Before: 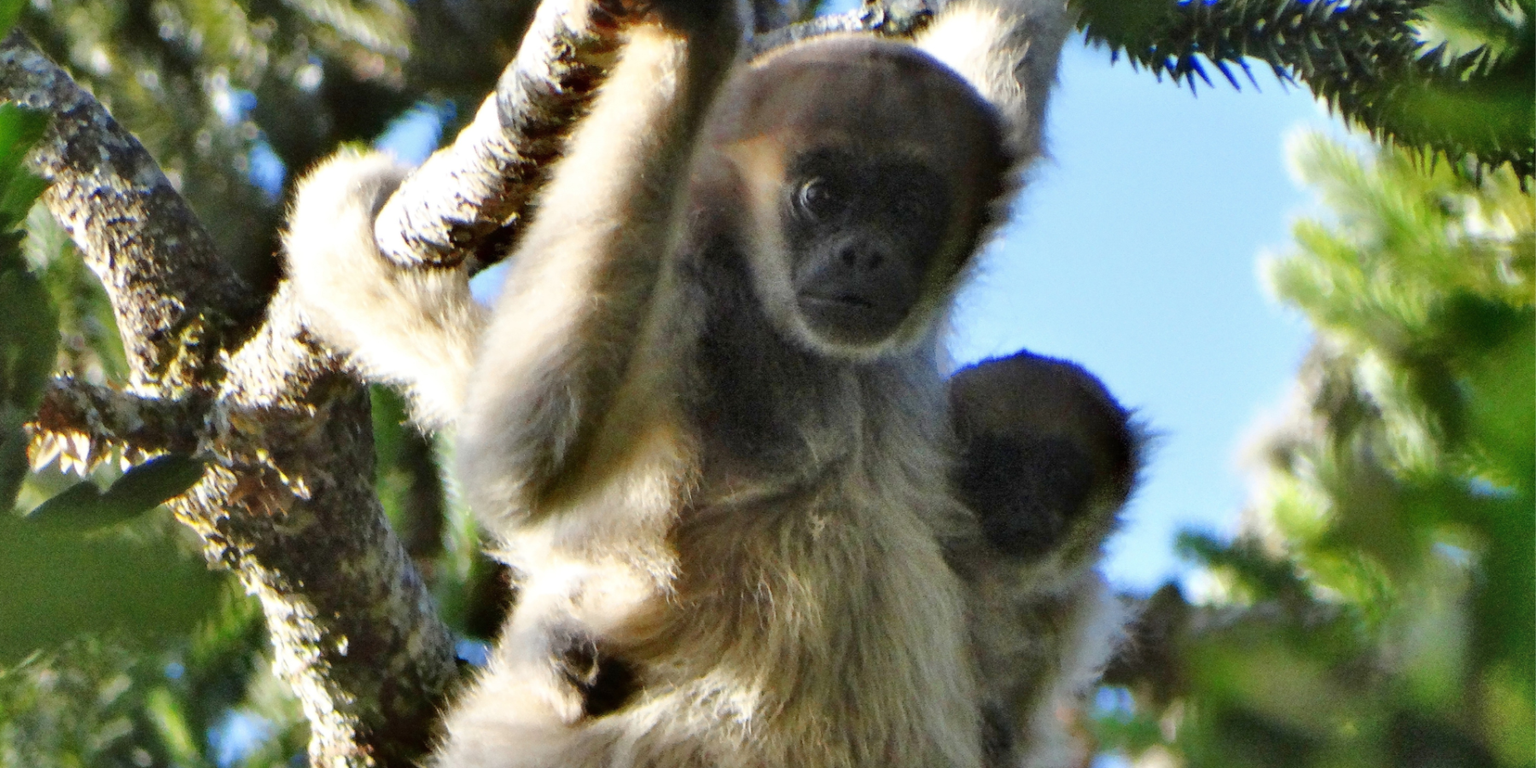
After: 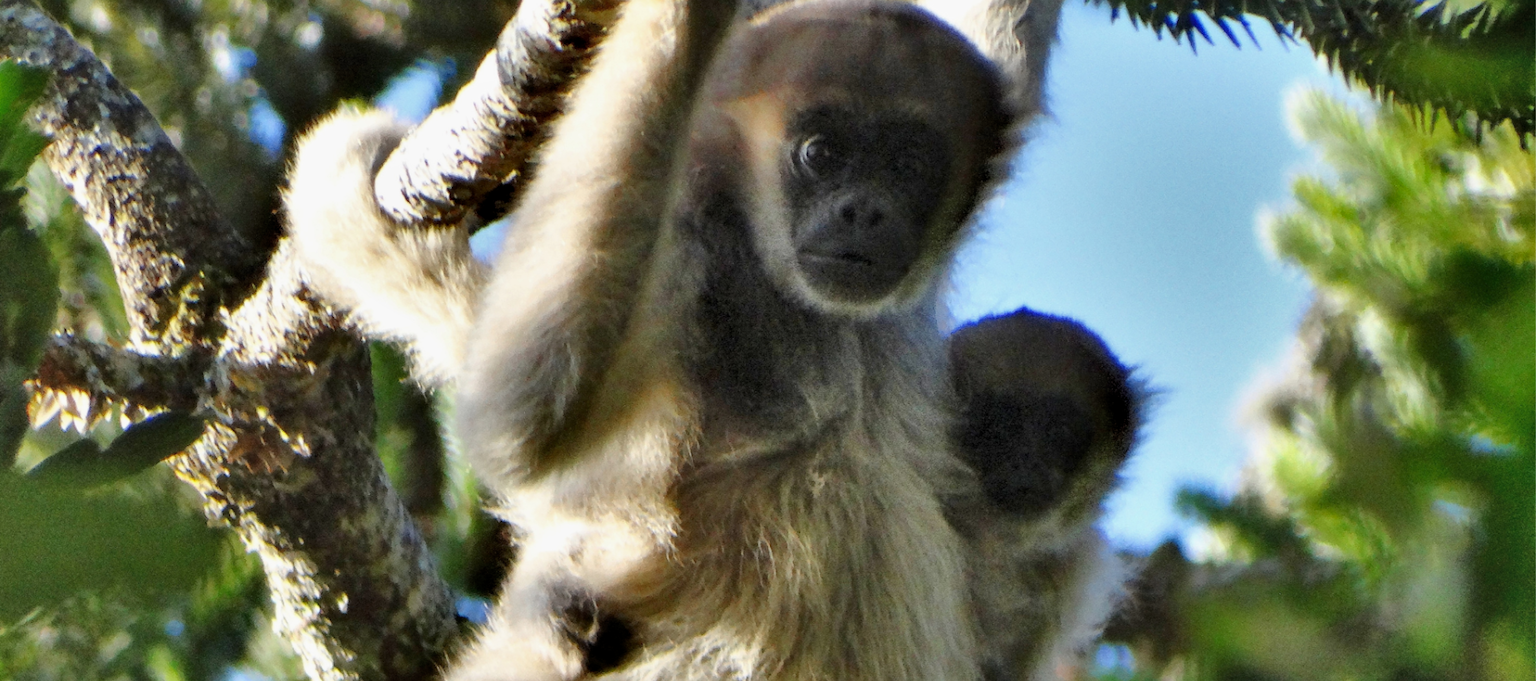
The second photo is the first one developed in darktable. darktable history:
crop and rotate: top 5.609%, bottom 5.609%
shadows and highlights: white point adjustment -3.64, highlights -63.34, highlights color adjustment 42%, soften with gaussian
levels: levels [0.026, 0.507, 0.987]
